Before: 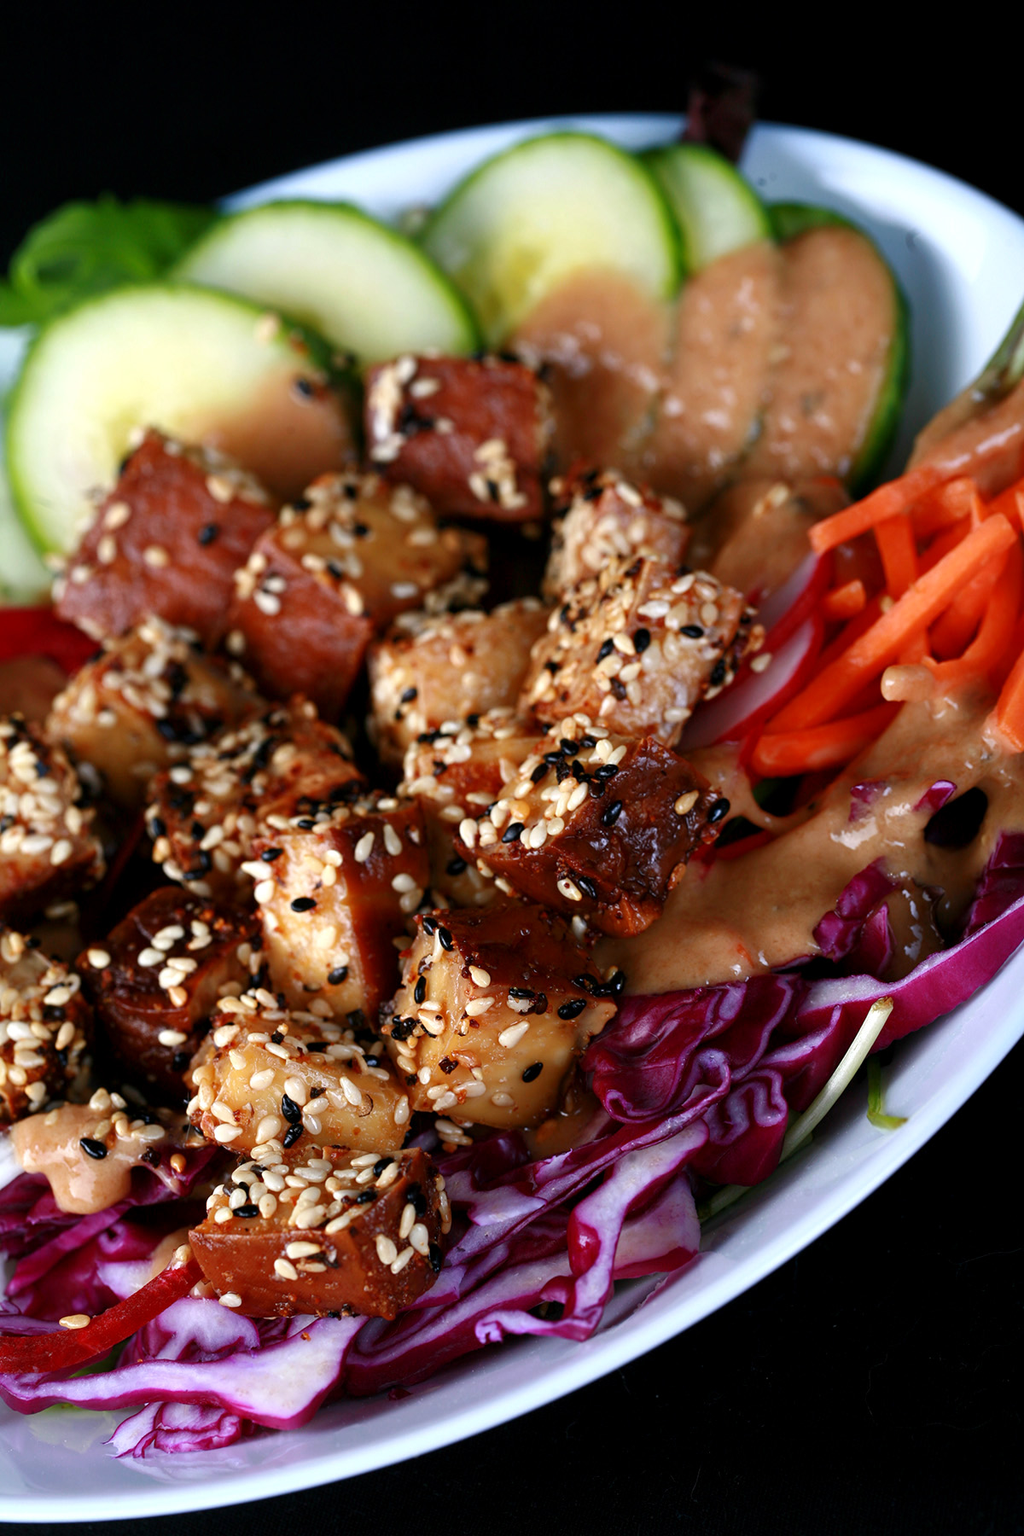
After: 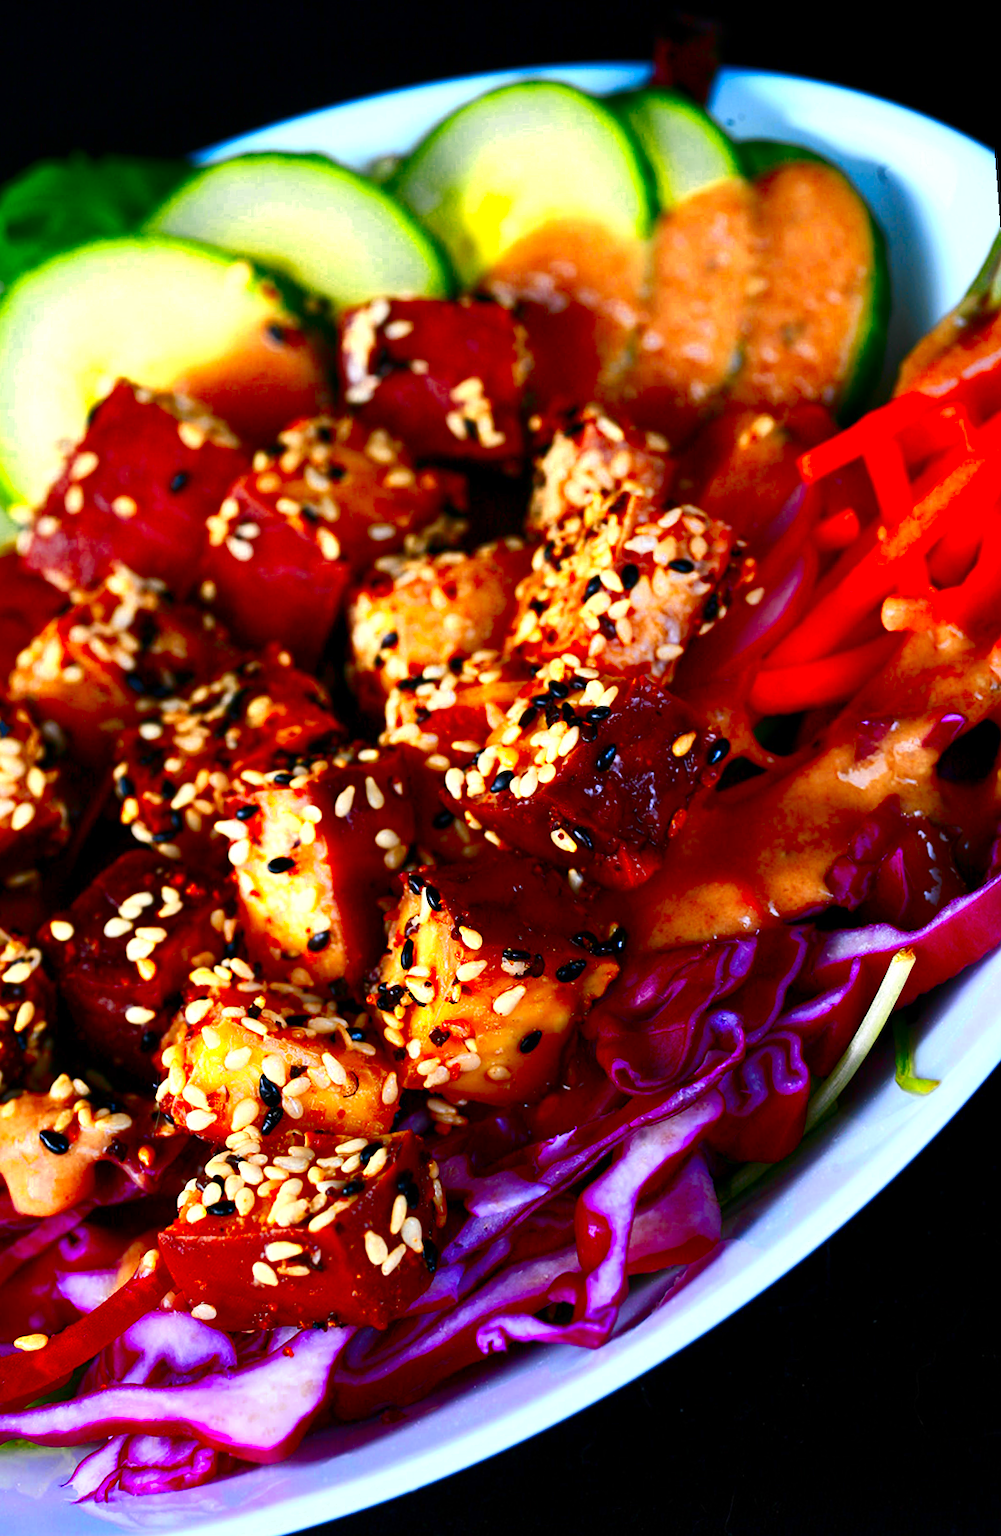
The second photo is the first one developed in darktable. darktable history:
contrast brightness saturation: contrast 0.26, brightness 0.02, saturation 0.87
color zones: curves: ch0 [(0.004, 0.305) (0.261, 0.623) (0.389, 0.399) (0.708, 0.571) (0.947, 0.34)]; ch1 [(0.025, 0.645) (0.229, 0.584) (0.326, 0.551) (0.484, 0.262) (0.757, 0.643)]
rotate and perspective: rotation -1.68°, lens shift (vertical) -0.146, crop left 0.049, crop right 0.912, crop top 0.032, crop bottom 0.96
